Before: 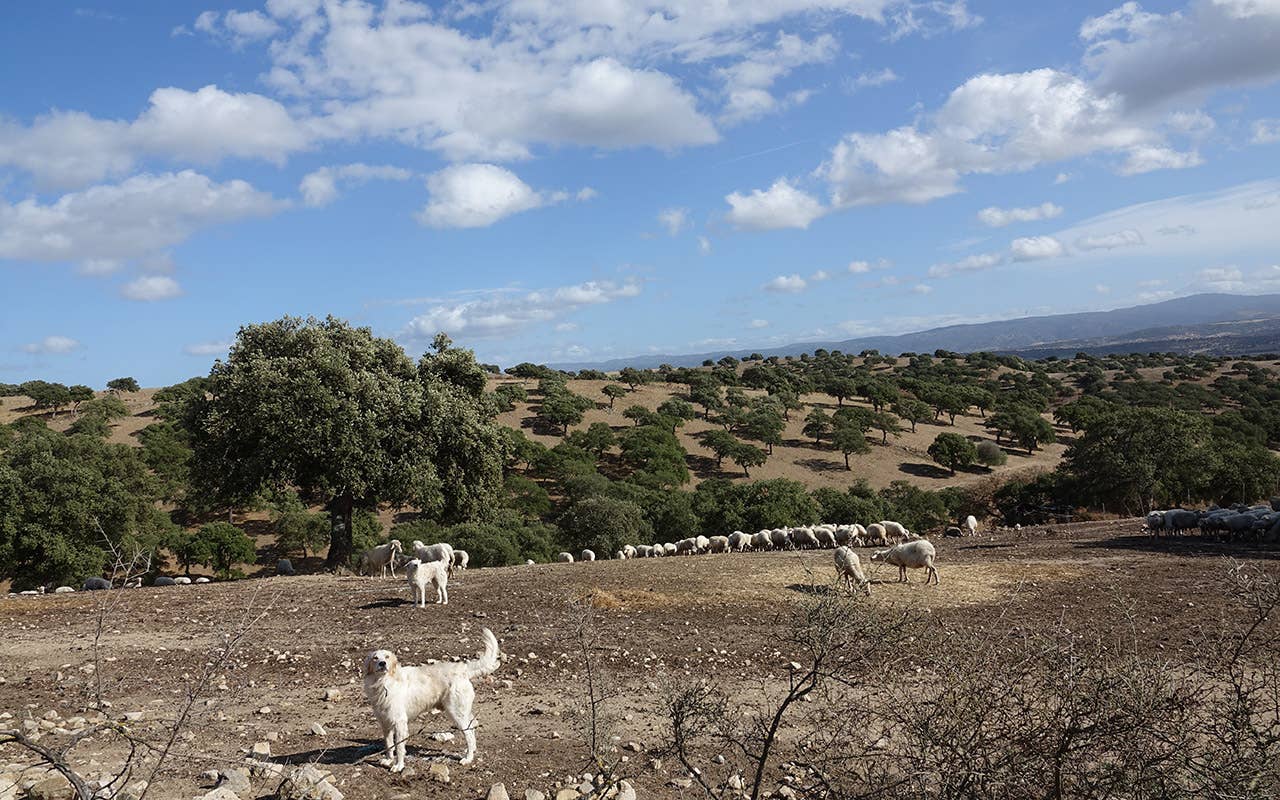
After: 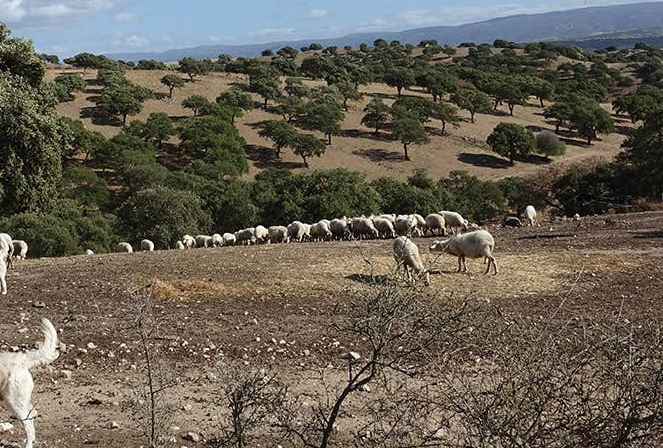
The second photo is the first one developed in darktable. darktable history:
fill light: on, module defaults
crop: left 34.479%, top 38.822%, right 13.718%, bottom 5.172%
